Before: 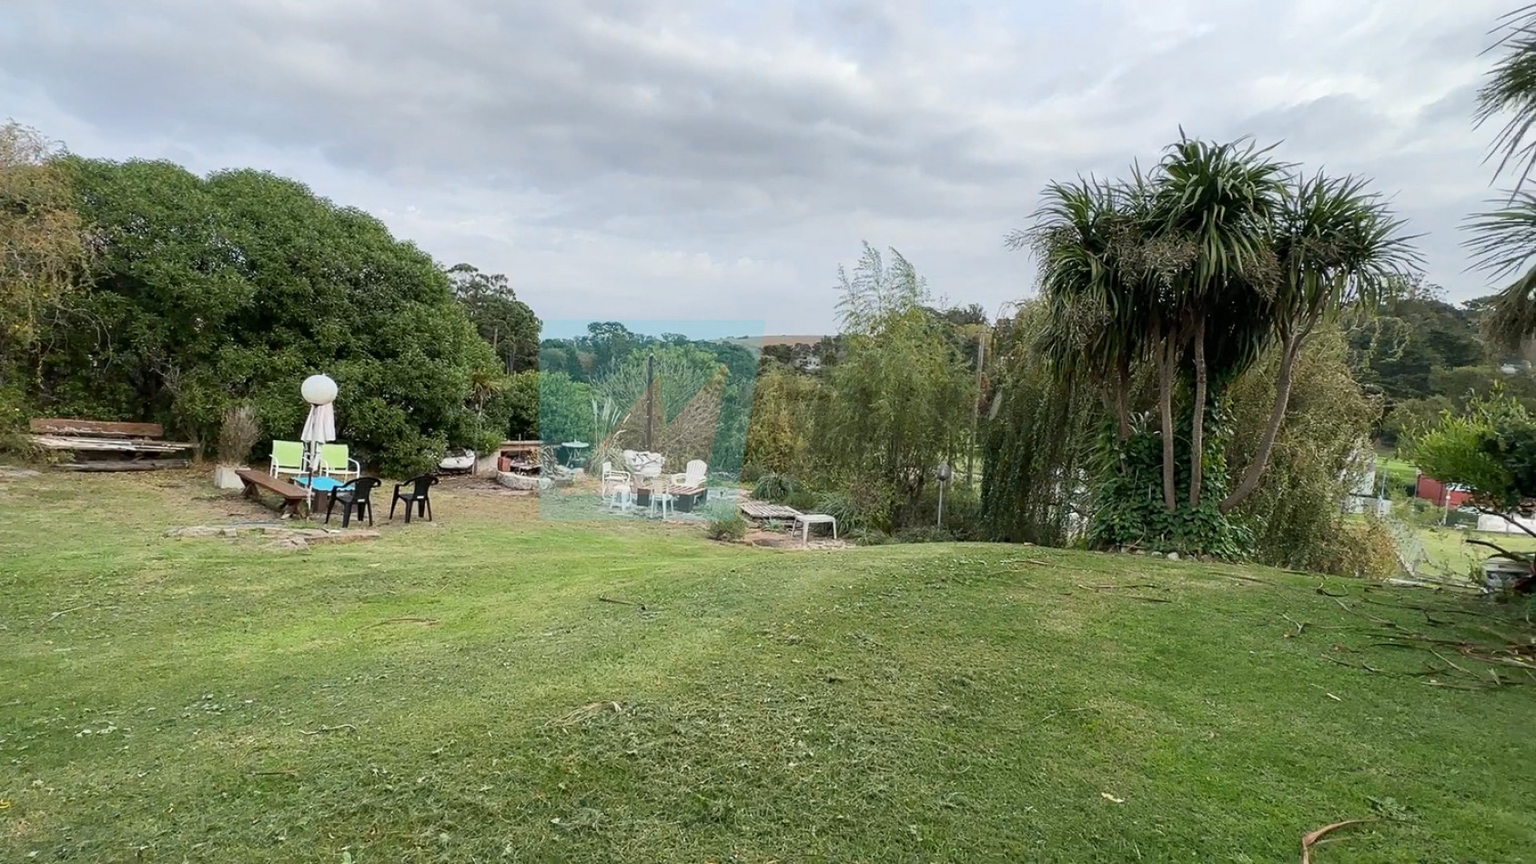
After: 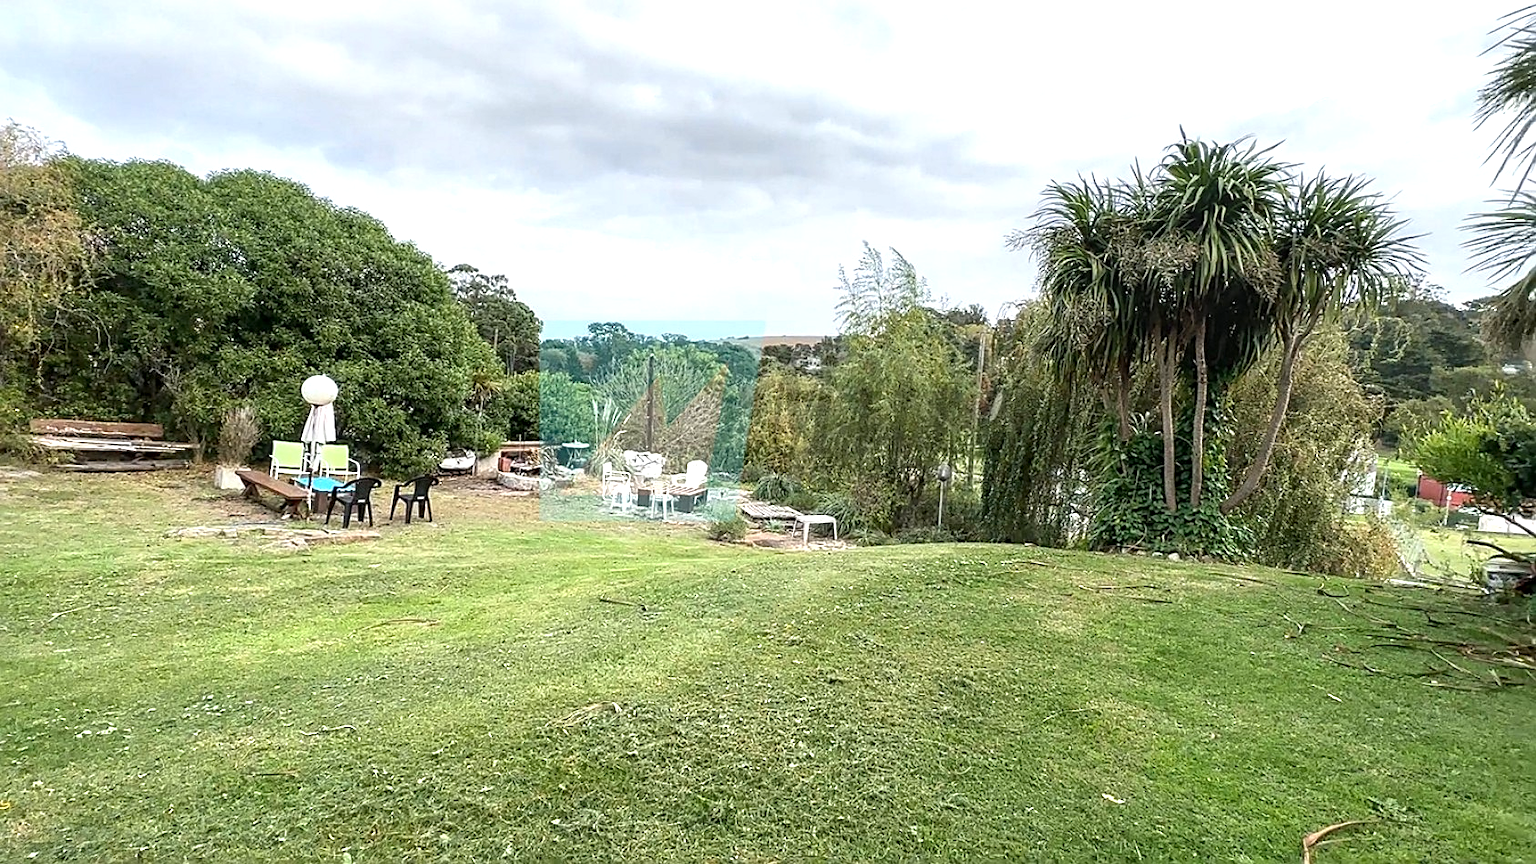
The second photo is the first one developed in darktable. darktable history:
sharpen: on, module defaults
local contrast: on, module defaults
exposure: black level correction 0, exposure 0.701 EV, compensate exposure bias true, compensate highlight preservation false
